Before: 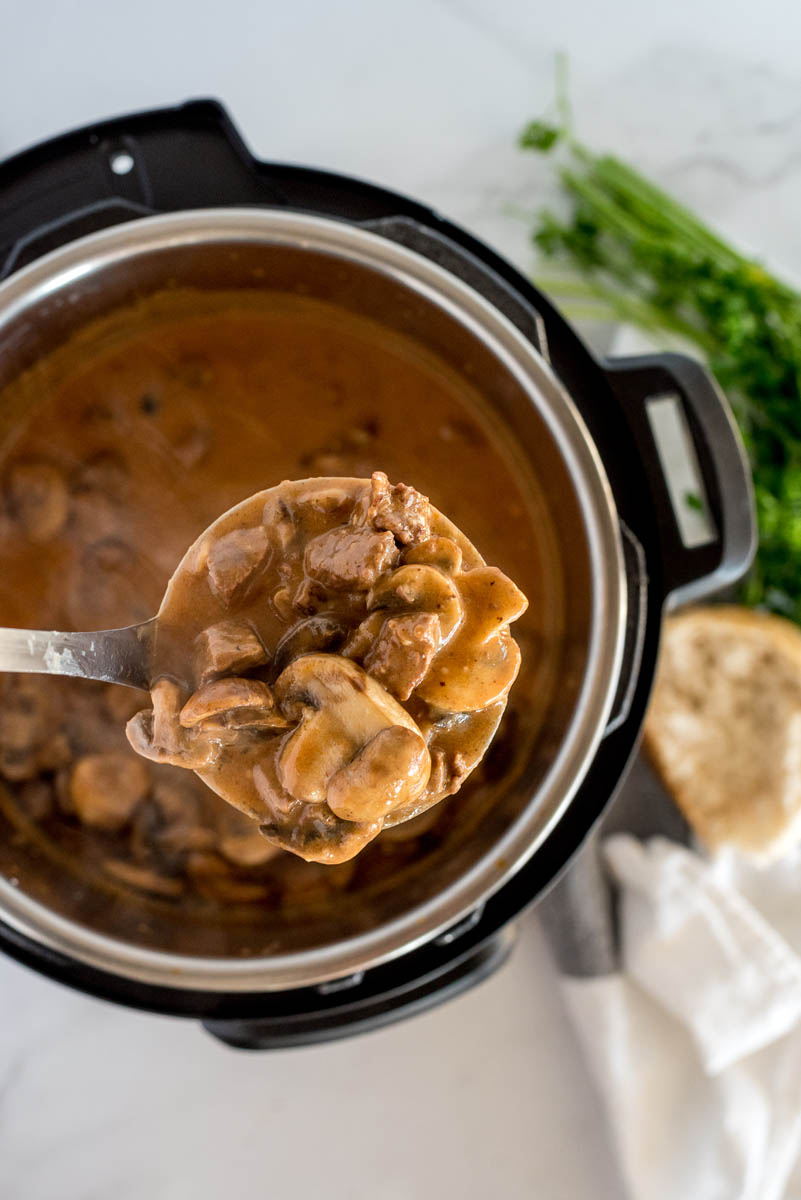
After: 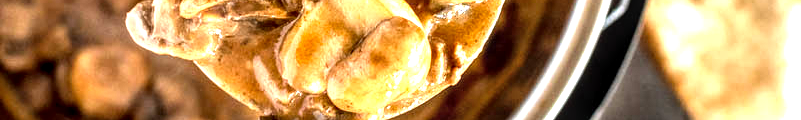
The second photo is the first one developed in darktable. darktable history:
crop and rotate: top 59.084%, bottom 30.916%
levels: levels [0, 0.352, 0.703]
local contrast: highlights 59%, detail 145%
